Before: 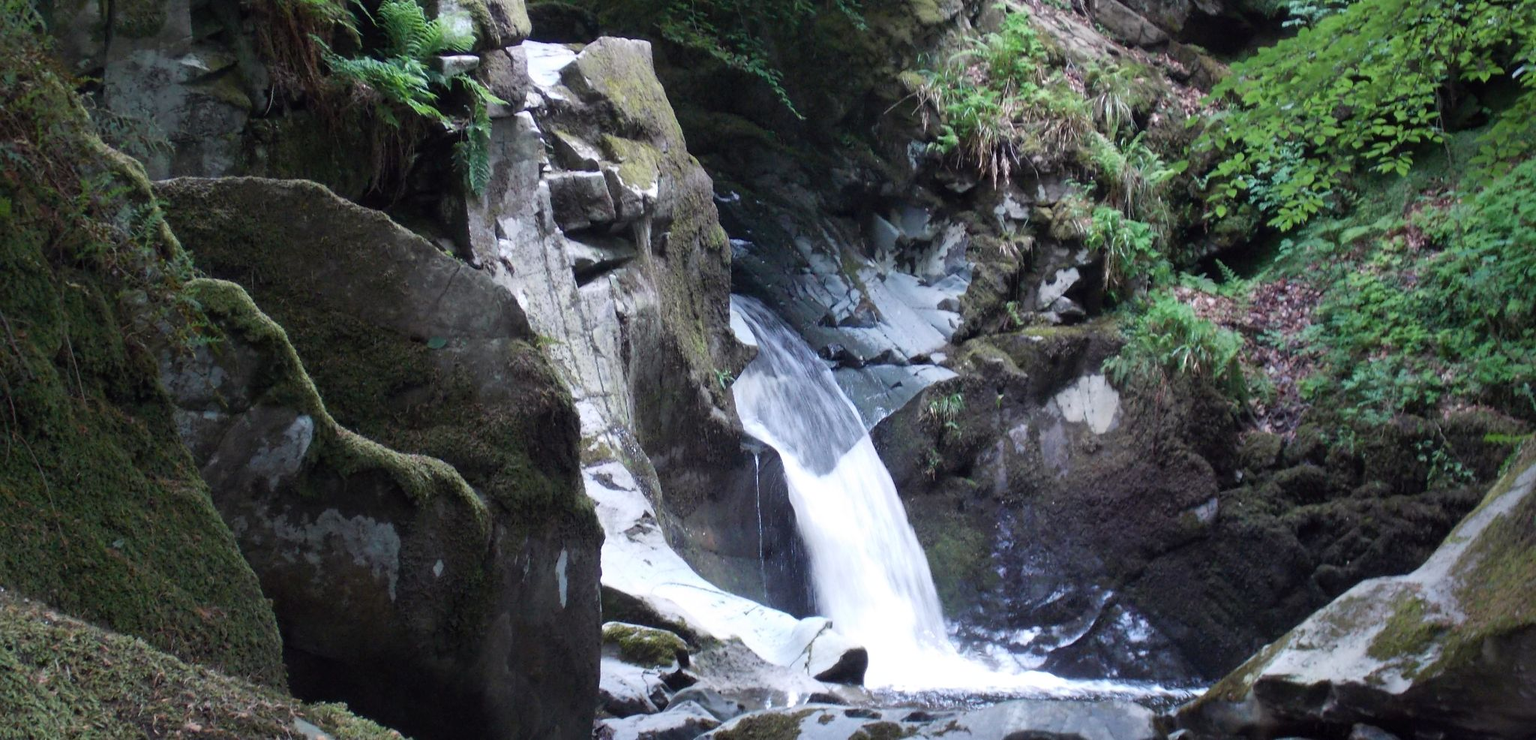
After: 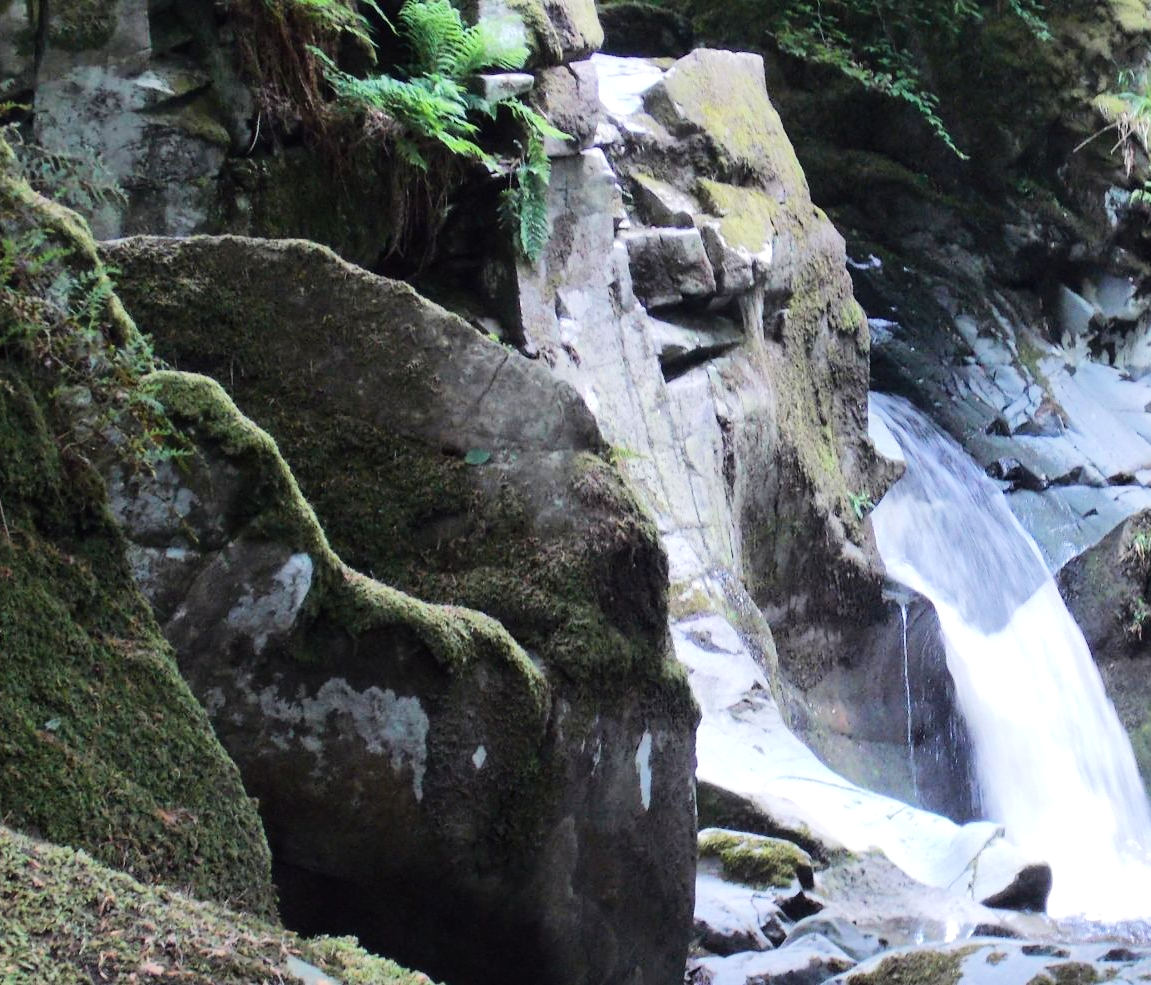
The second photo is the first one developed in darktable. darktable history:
crop: left 5.154%, right 38.641%
tone equalizer: -7 EV 0.162 EV, -6 EV 0.563 EV, -5 EV 1.15 EV, -4 EV 1.32 EV, -3 EV 1.16 EV, -2 EV 0.6 EV, -1 EV 0.161 EV, edges refinement/feathering 500, mask exposure compensation -1.57 EV, preserve details no
